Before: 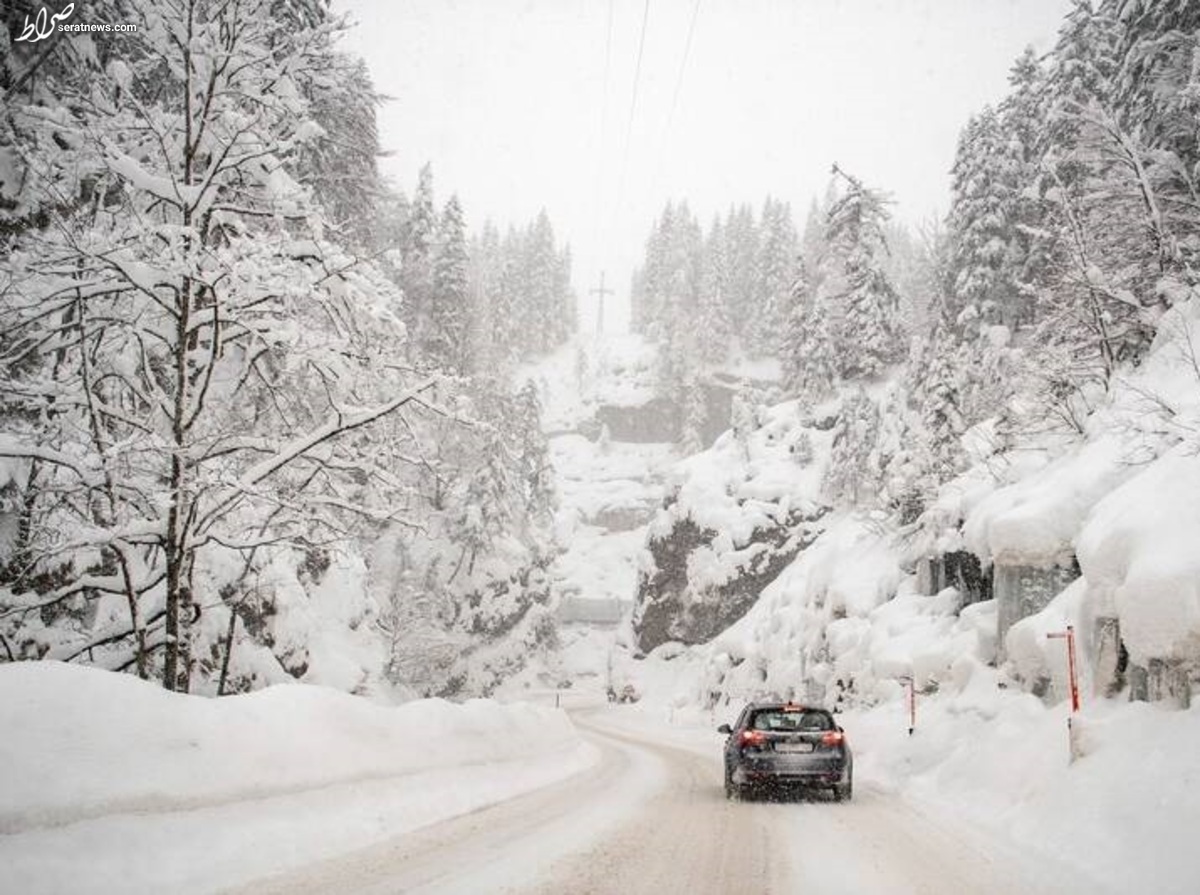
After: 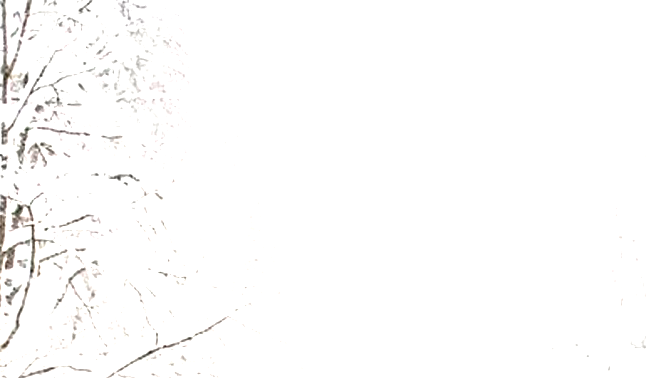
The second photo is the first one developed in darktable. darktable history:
crop: left 15.306%, top 9.065%, right 30.789%, bottom 48.638%
exposure: black level correction 0.001, exposure 2 EV, compensate highlight preservation false
